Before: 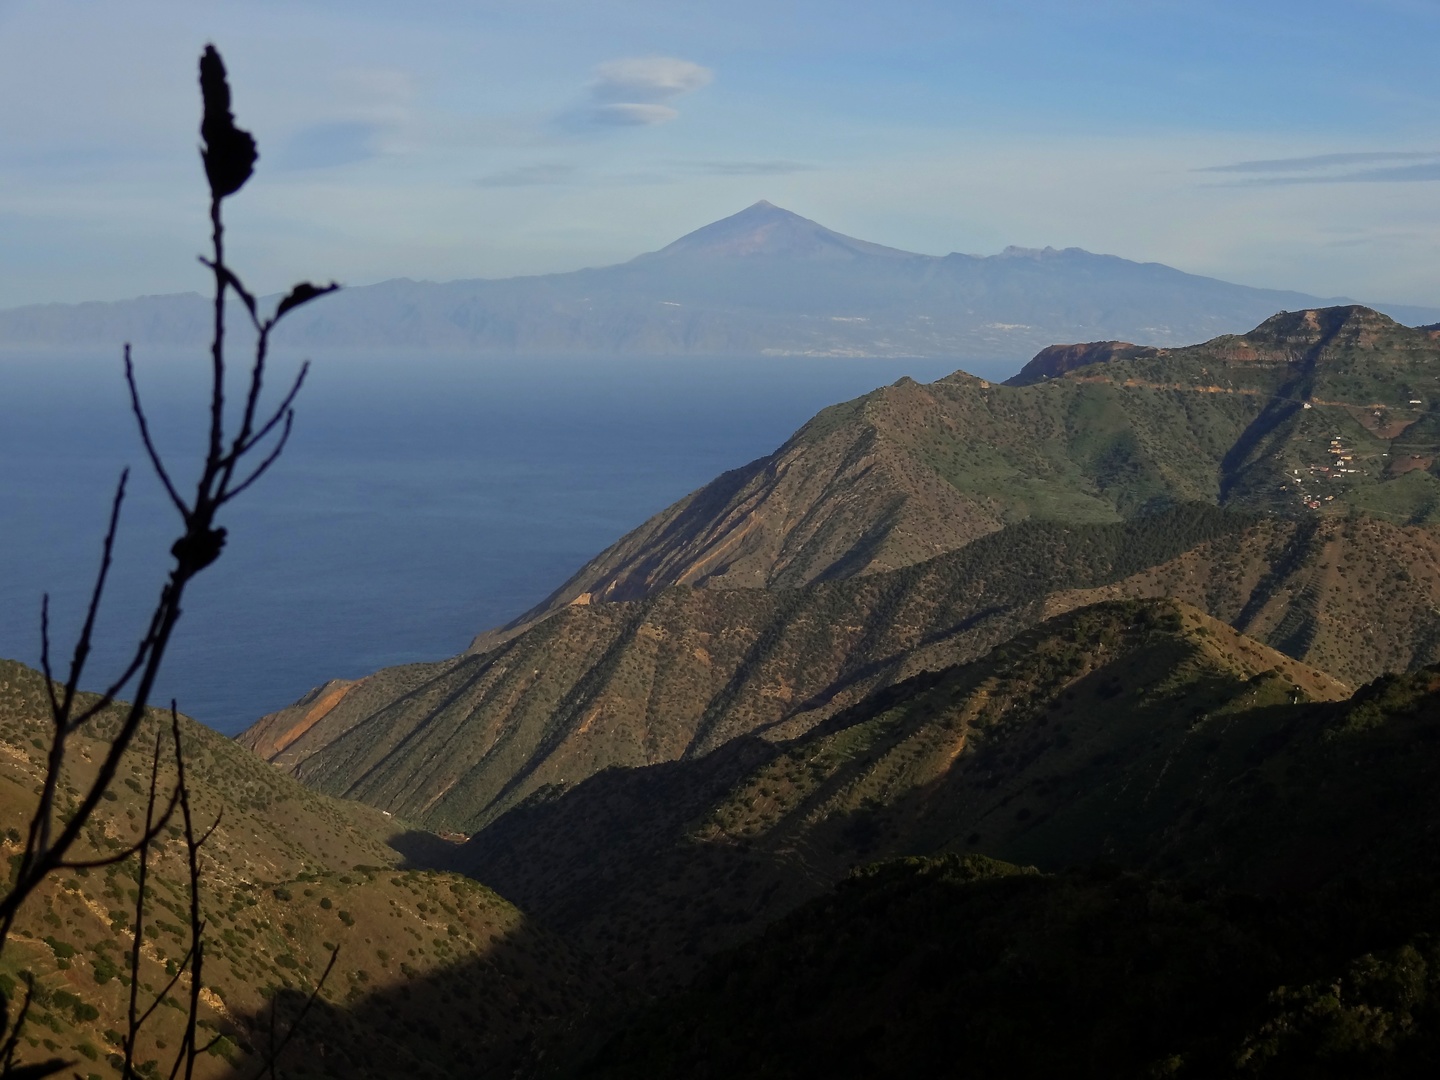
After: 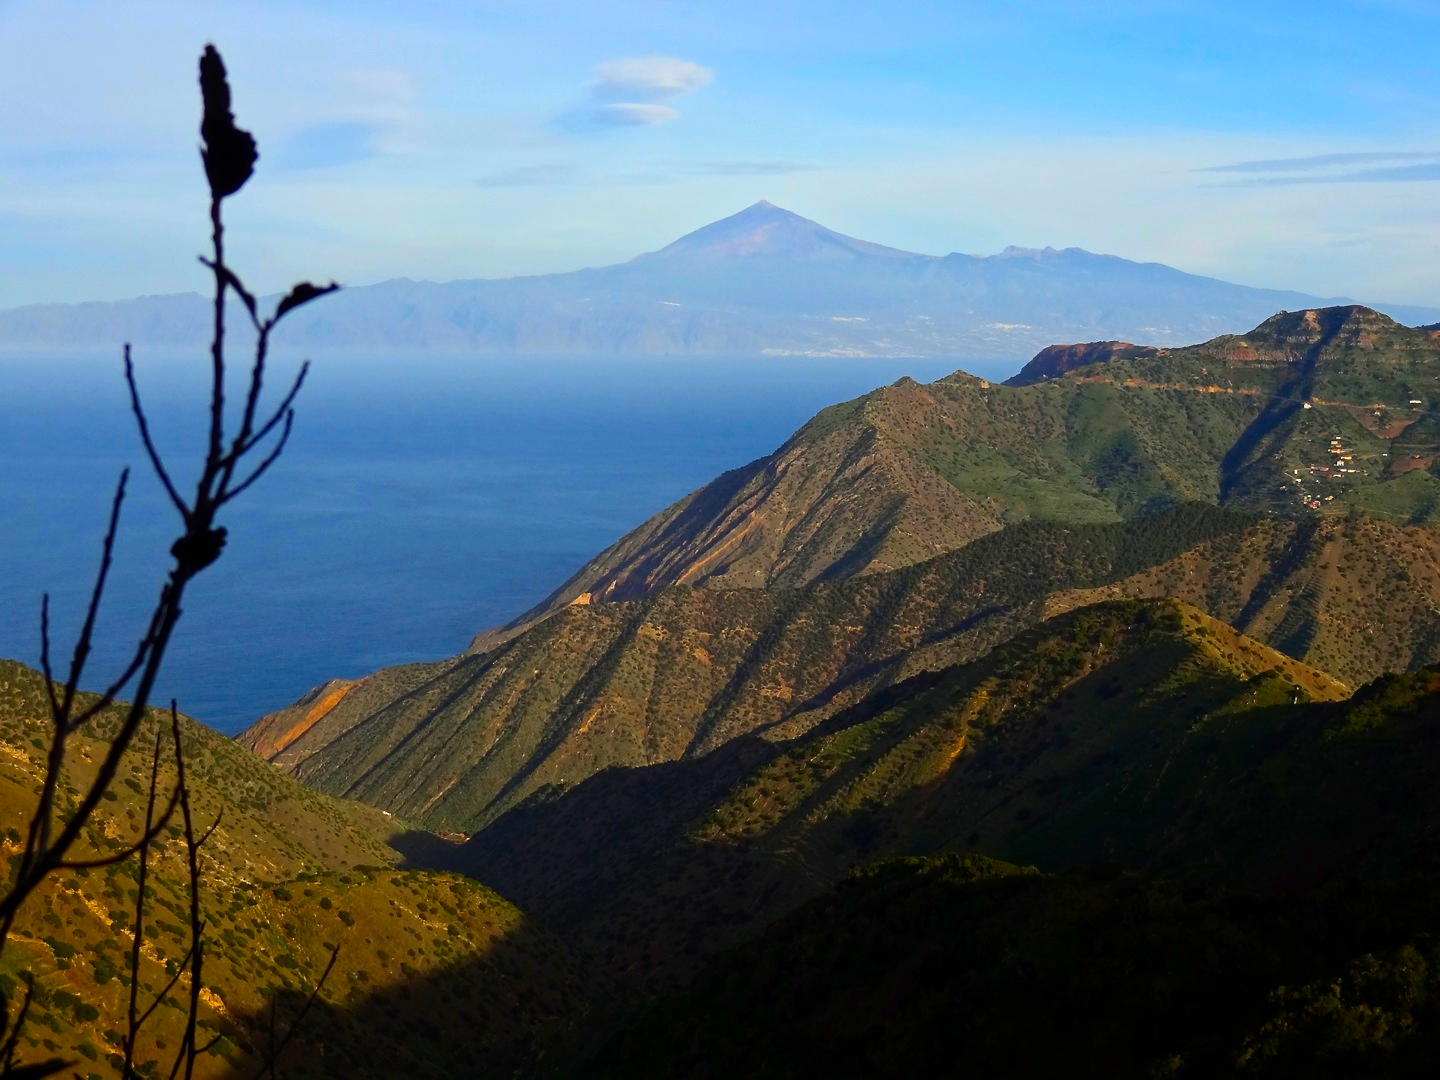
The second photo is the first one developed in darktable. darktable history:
contrast brightness saturation: contrast 0.175, saturation 0.296
exposure: black level correction 0, exposure 0.392 EV, compensate highlight preservation false
color balance rgb: linear chroma grading › mid-tones 7.626%, perceptual saturation grading › global saturation 25.32%
